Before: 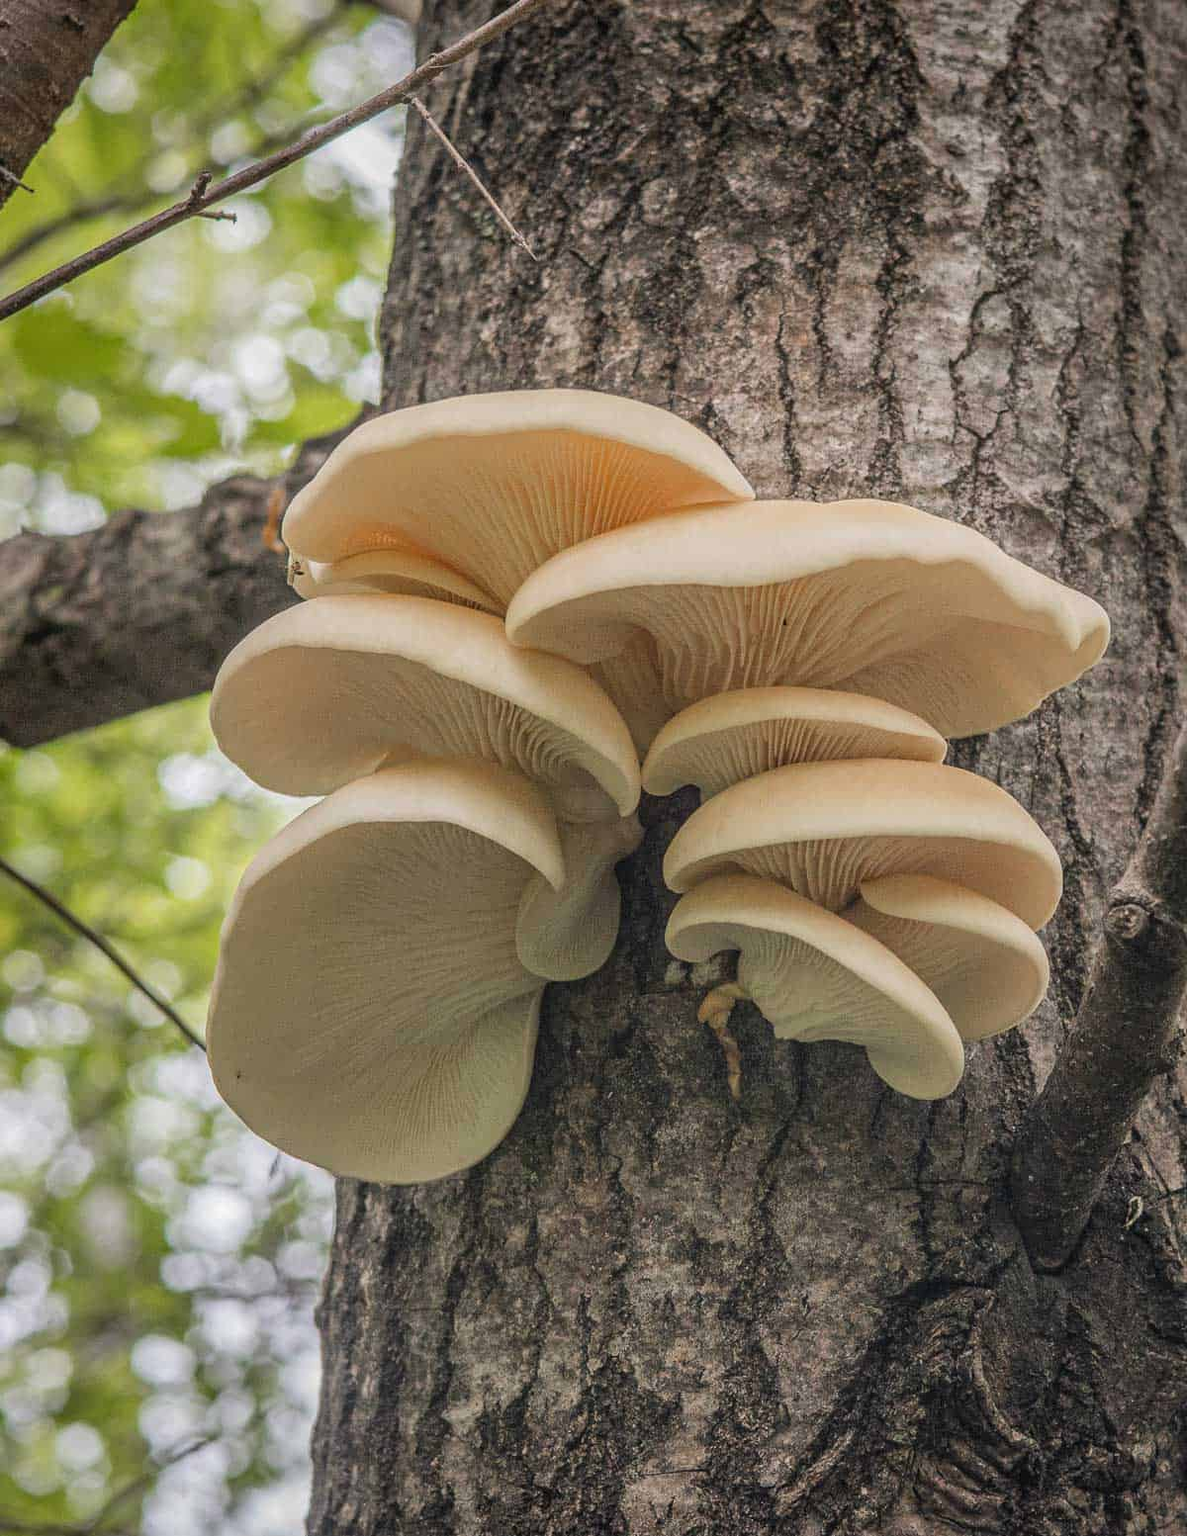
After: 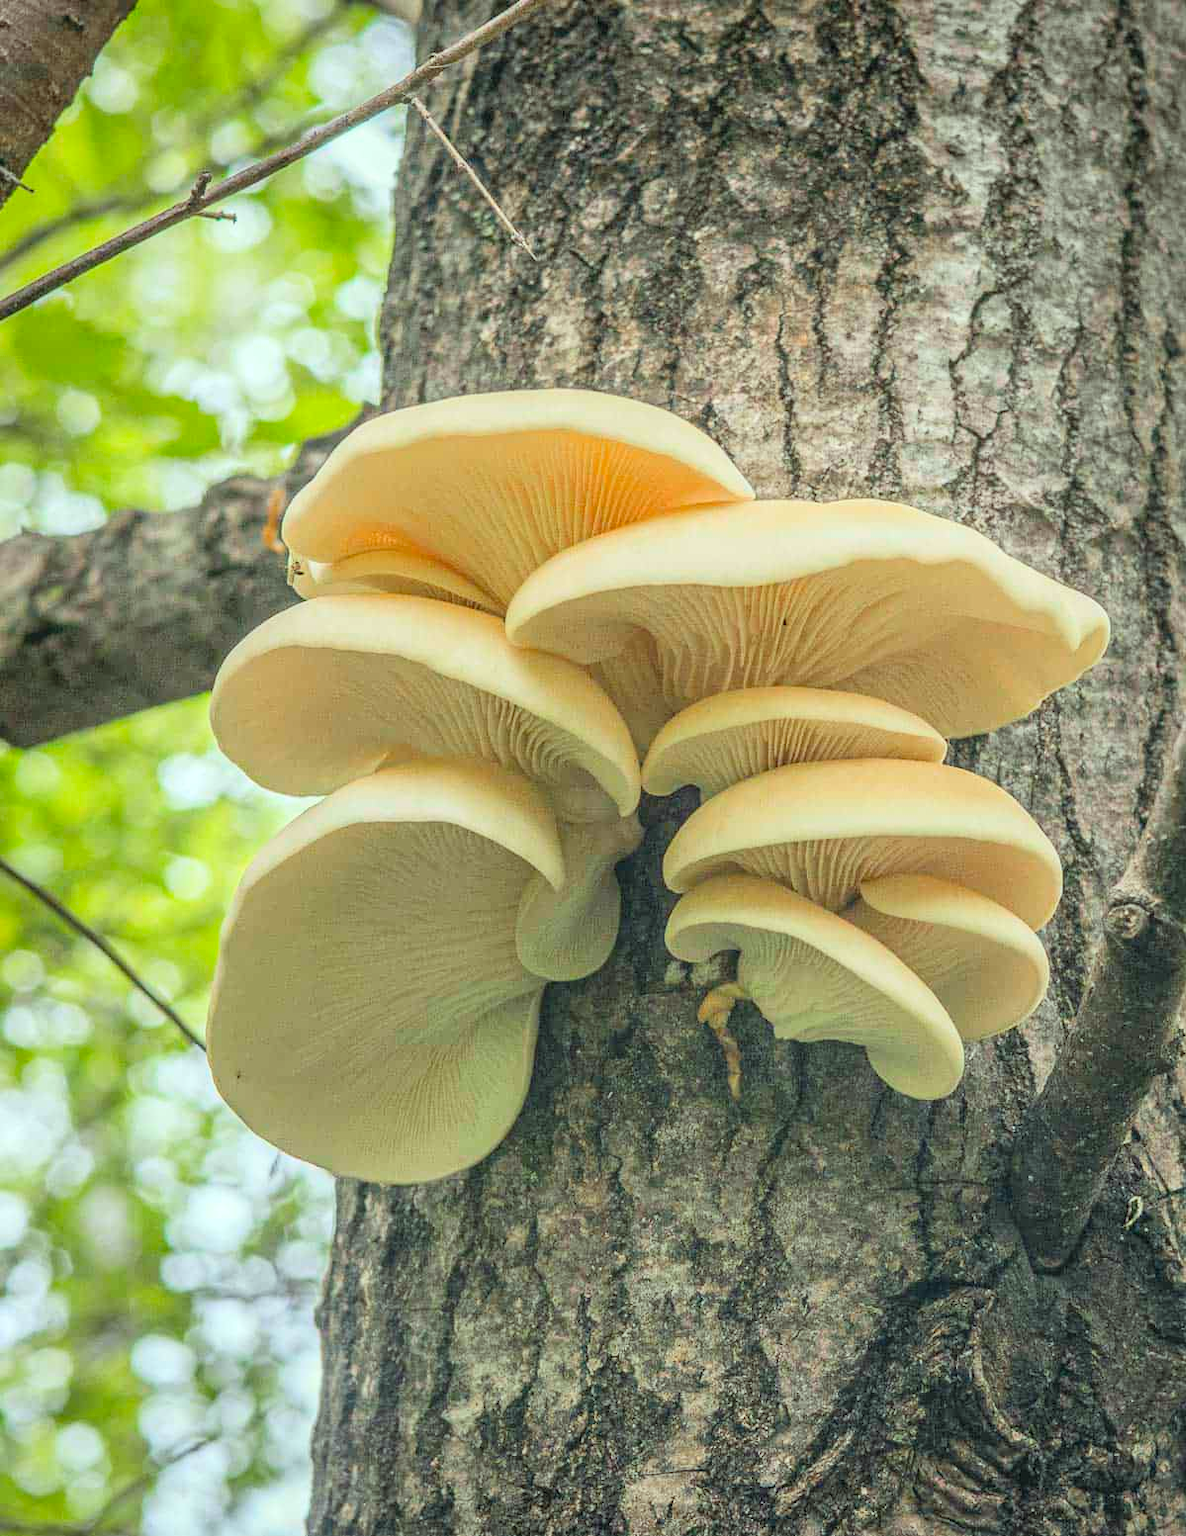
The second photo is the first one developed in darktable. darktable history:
exposure: exposure 0.203 EV, compensate highlight preservation false
color correction: highlights a* -7.49, highlights b* 1.18, shadows a* -3.45, saturation 1.43
contrast brightness saturation: contrast 0.135, brightness 0.207
